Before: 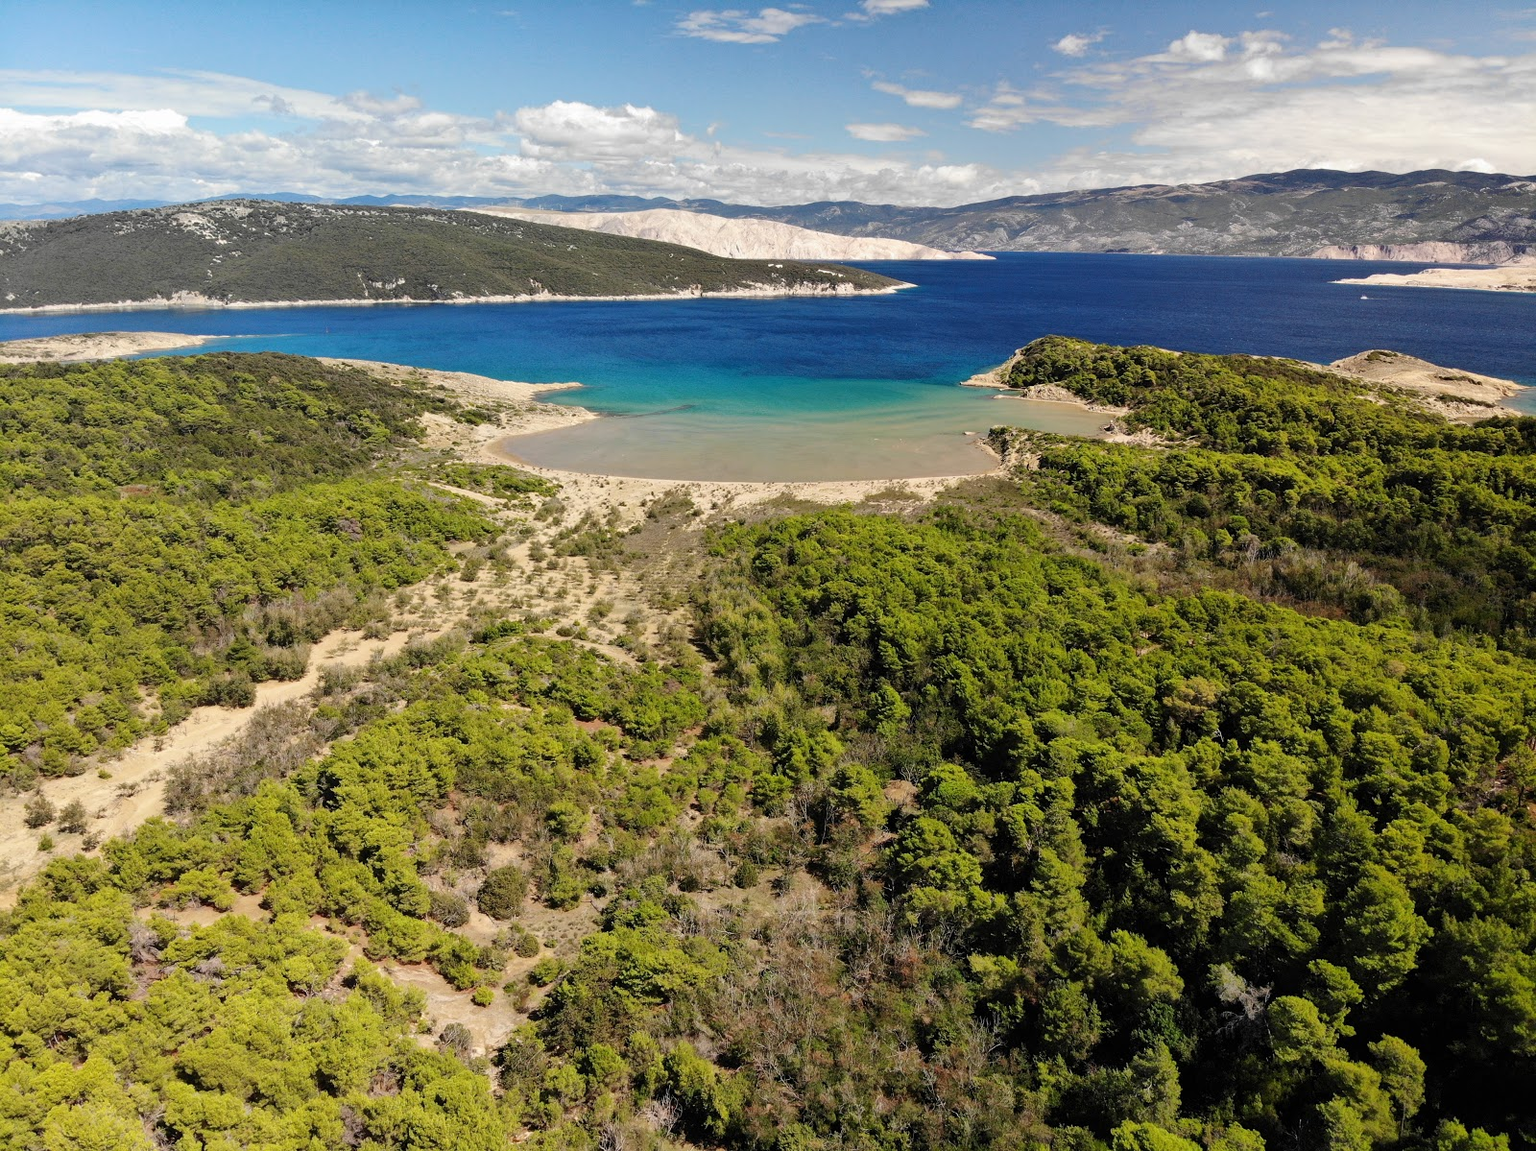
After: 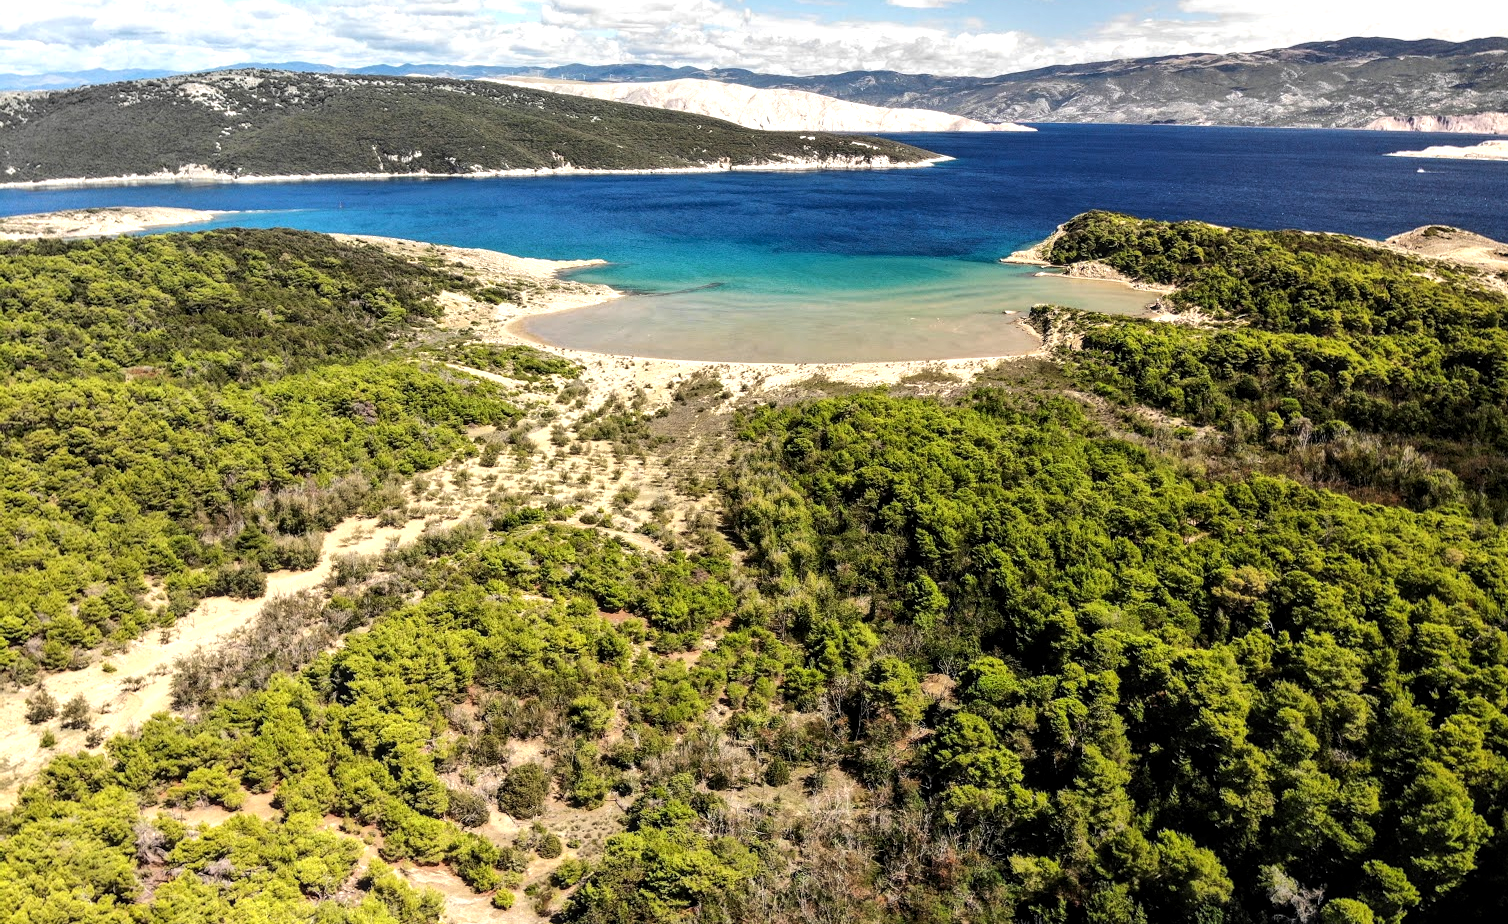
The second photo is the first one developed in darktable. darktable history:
crop and rotate: angle 0.03°, top 11.643%, right 5.651%, bottom 11.189%
tone equalizer: -8 EV -0.75 EV, -7 EV -0.7 EV, -6 EV -0.6 EV, -5 EV -0.4 EV, -3 EV 0.4 EV, -2 EV 0.6 EV, -1 EV 0.7 EV, +0 EV 0.75 EV, edges refinement/feathering 500, mask exposure compensation -1.57 EV, preserve details no
local contrast: on, module defaults
